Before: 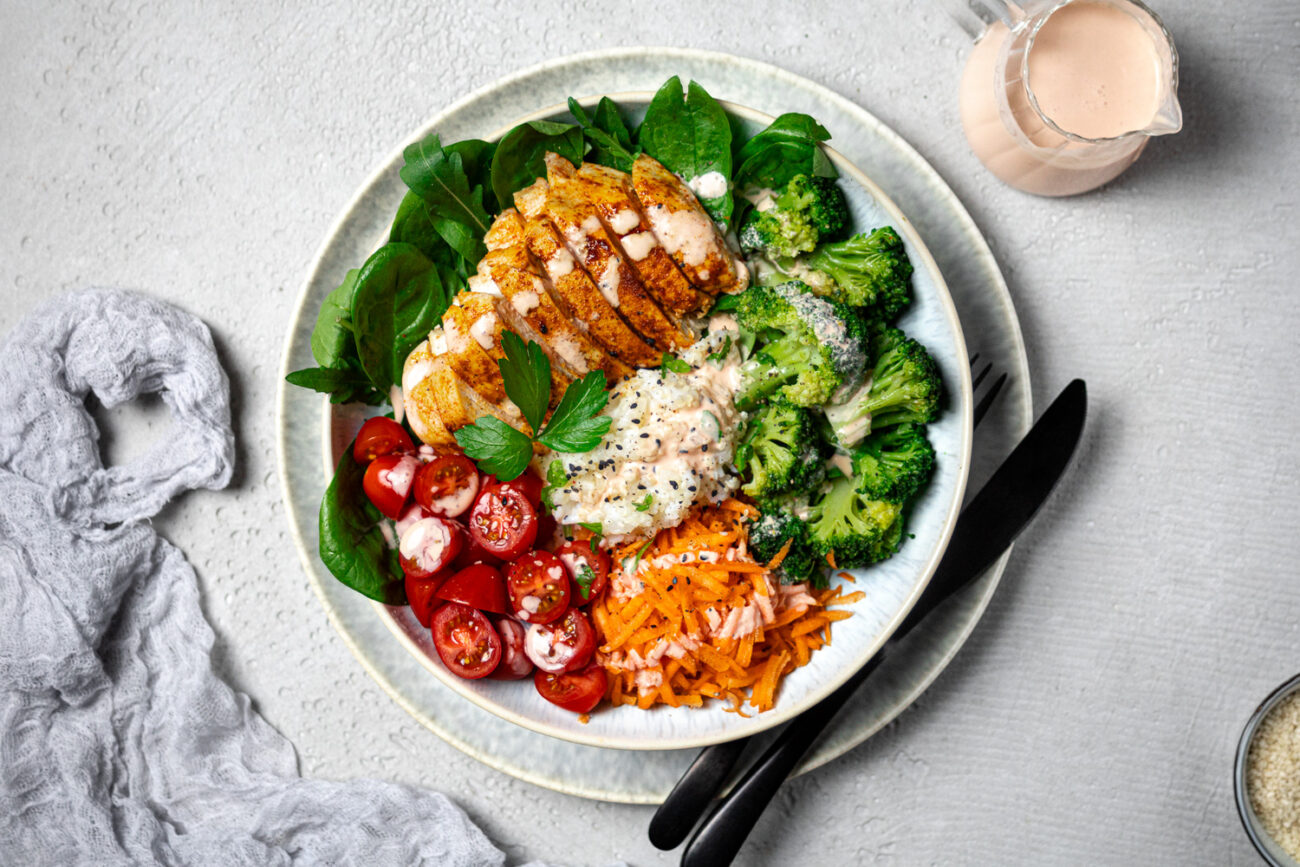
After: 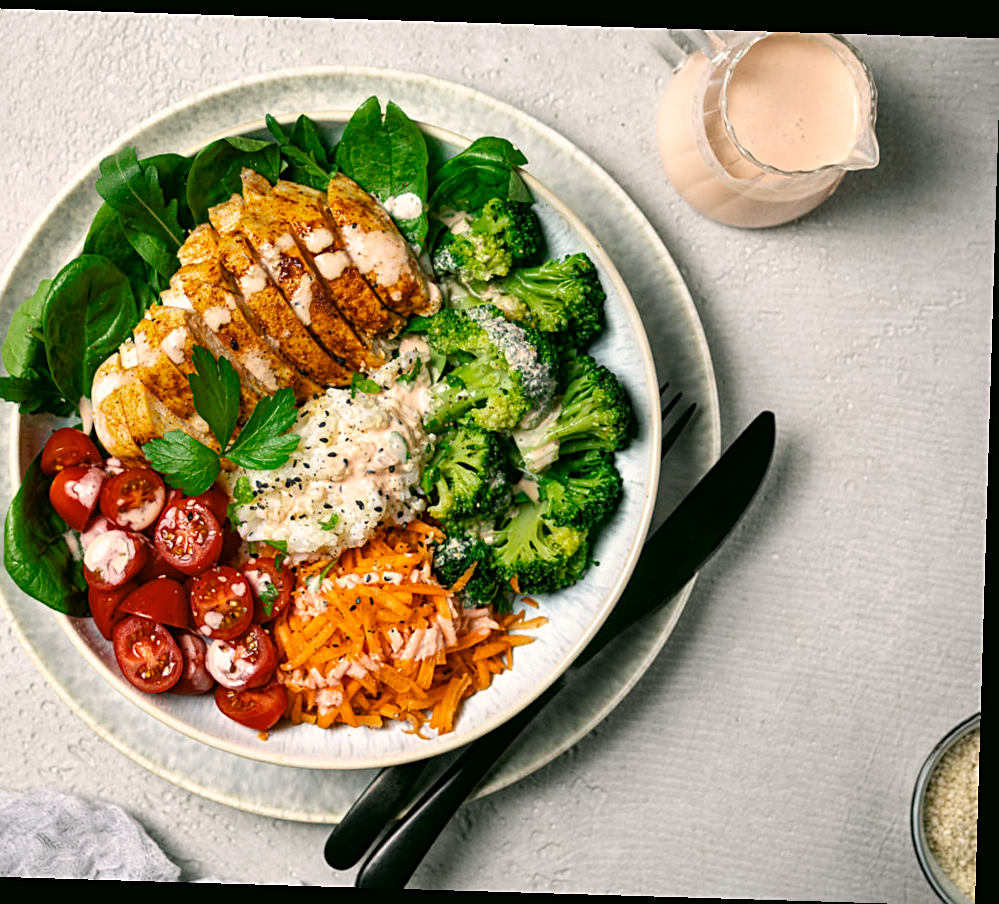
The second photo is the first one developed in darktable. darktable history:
crop and rotate: left 24.6%
color correction: highlights a* 4.02, highlights b* 4.98, shadows a* -7.55, shadows b* 4.98
sharpen: on, module defaults
rotate and perspective: rotation 1.72°, automatic cropping off
